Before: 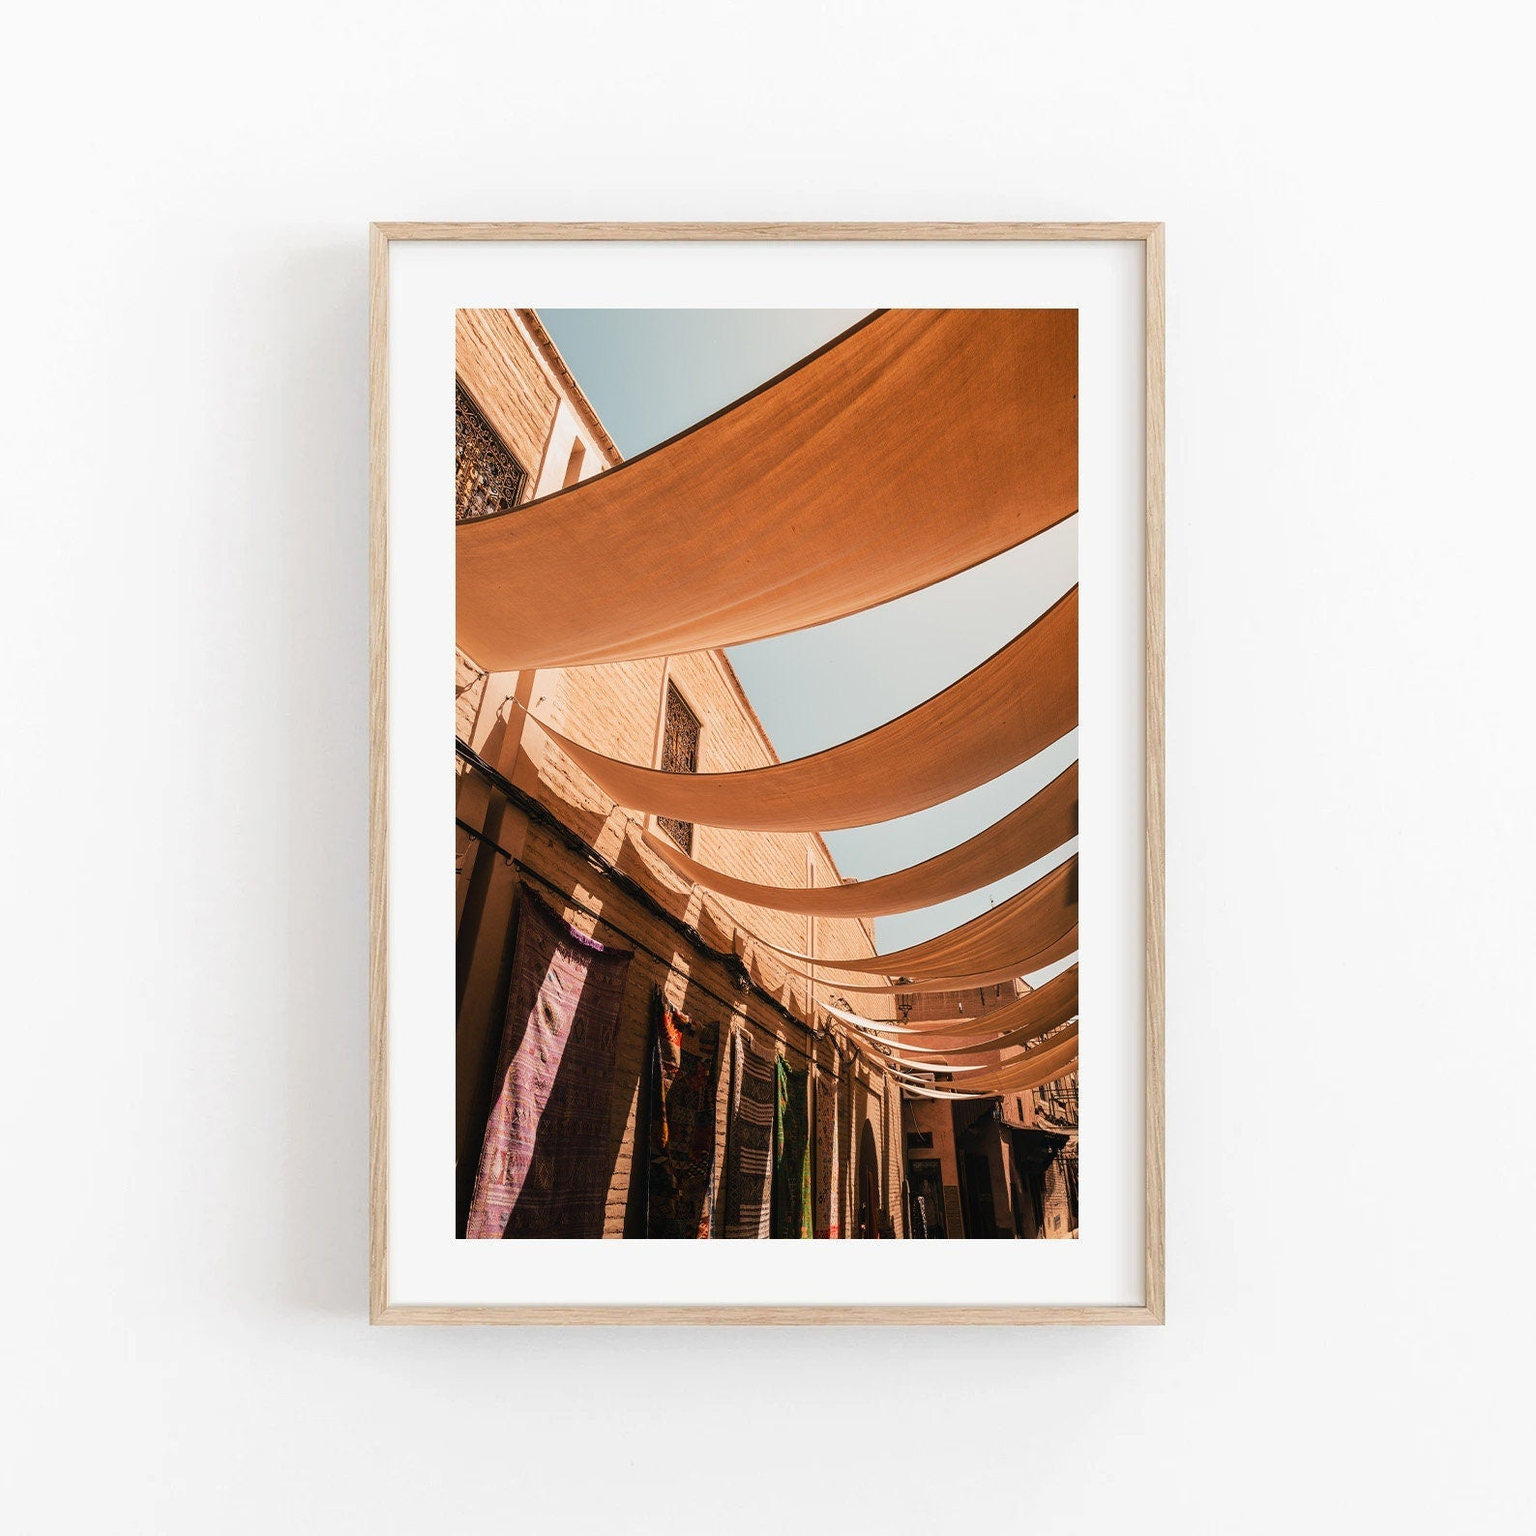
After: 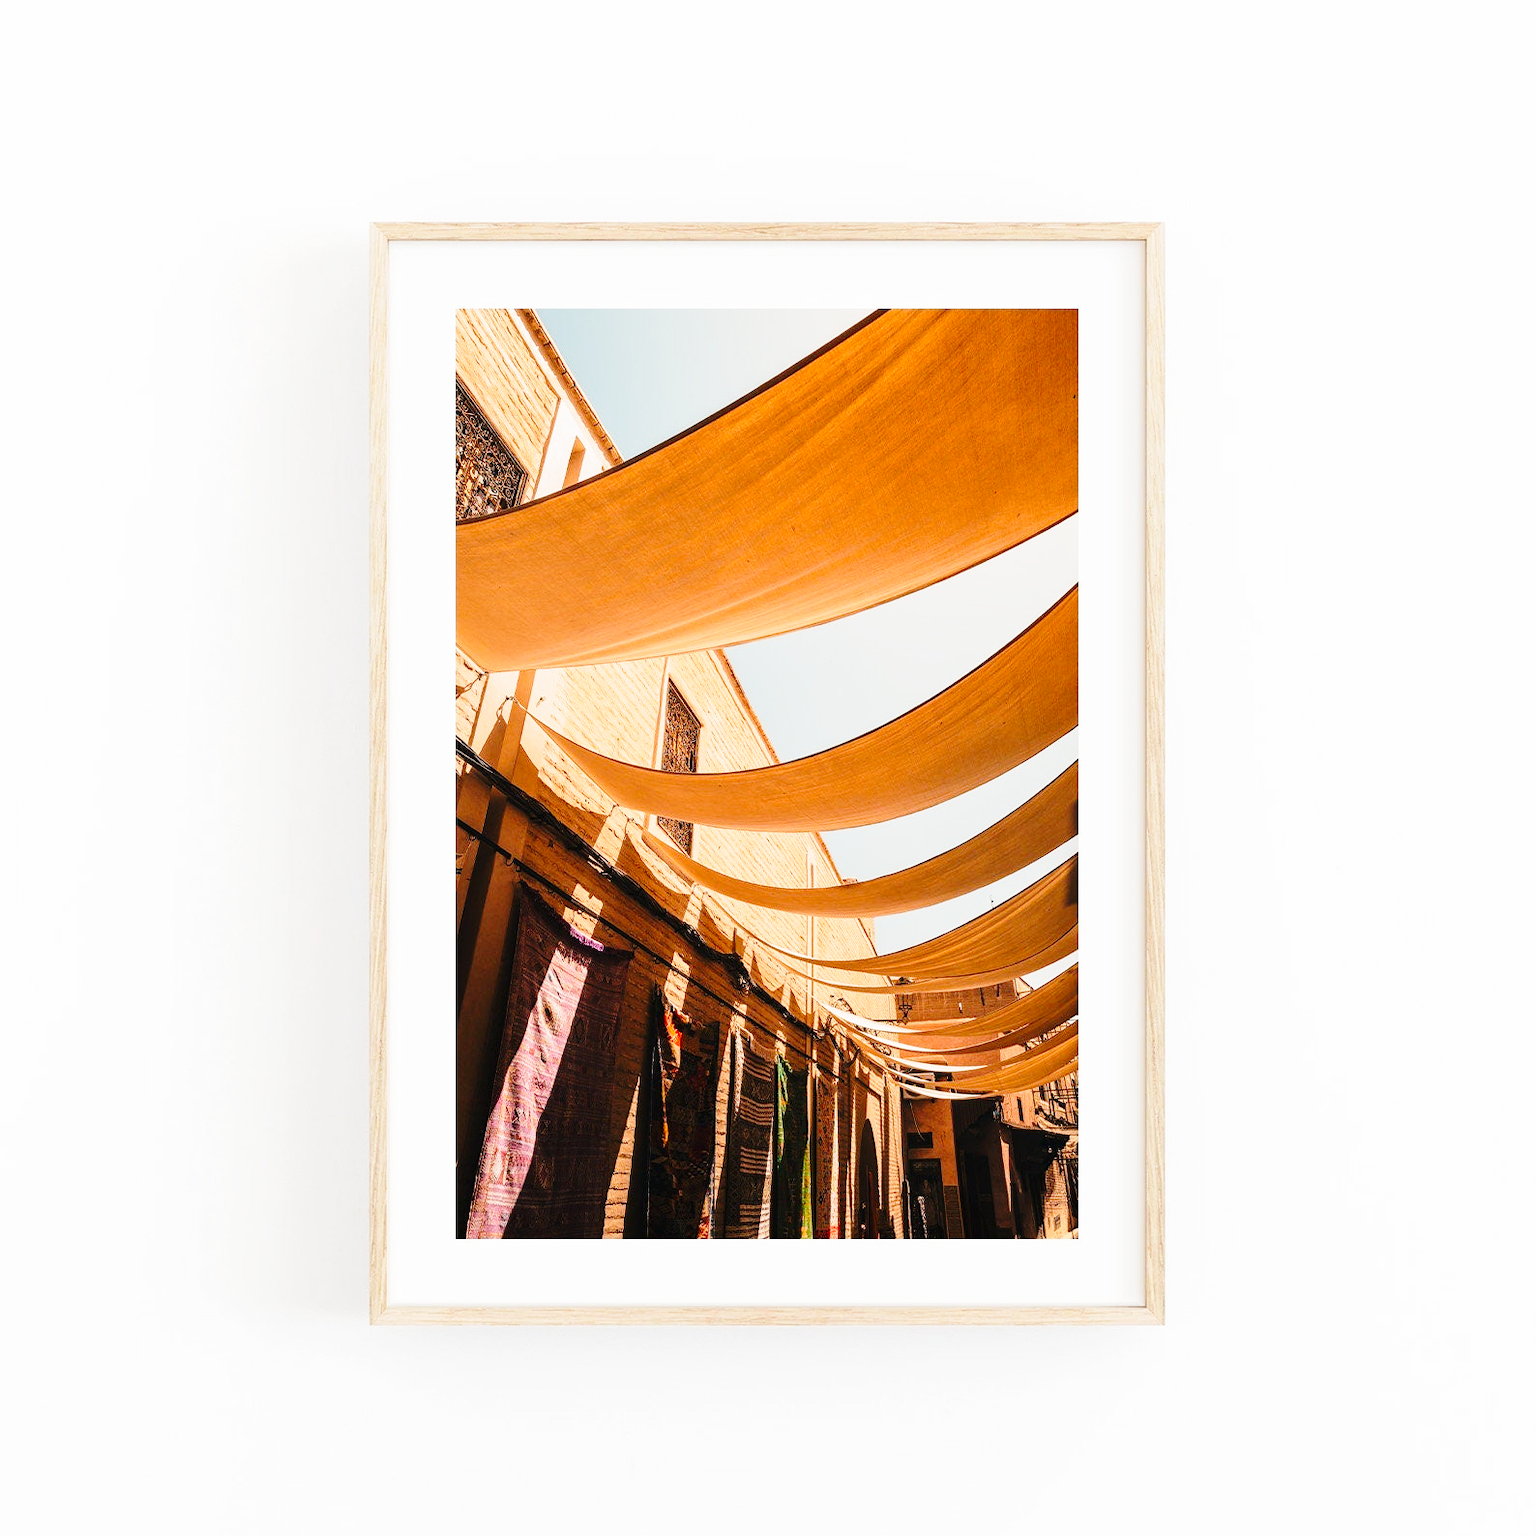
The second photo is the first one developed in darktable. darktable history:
base curve: curves: ch0 [(0, 0) (0.028, 0.03) (0.121, 0.232) (0.46, 0.748) (0.859, 0.968) (1, 1)], preserve colors none
color balance: output saturation 110%
